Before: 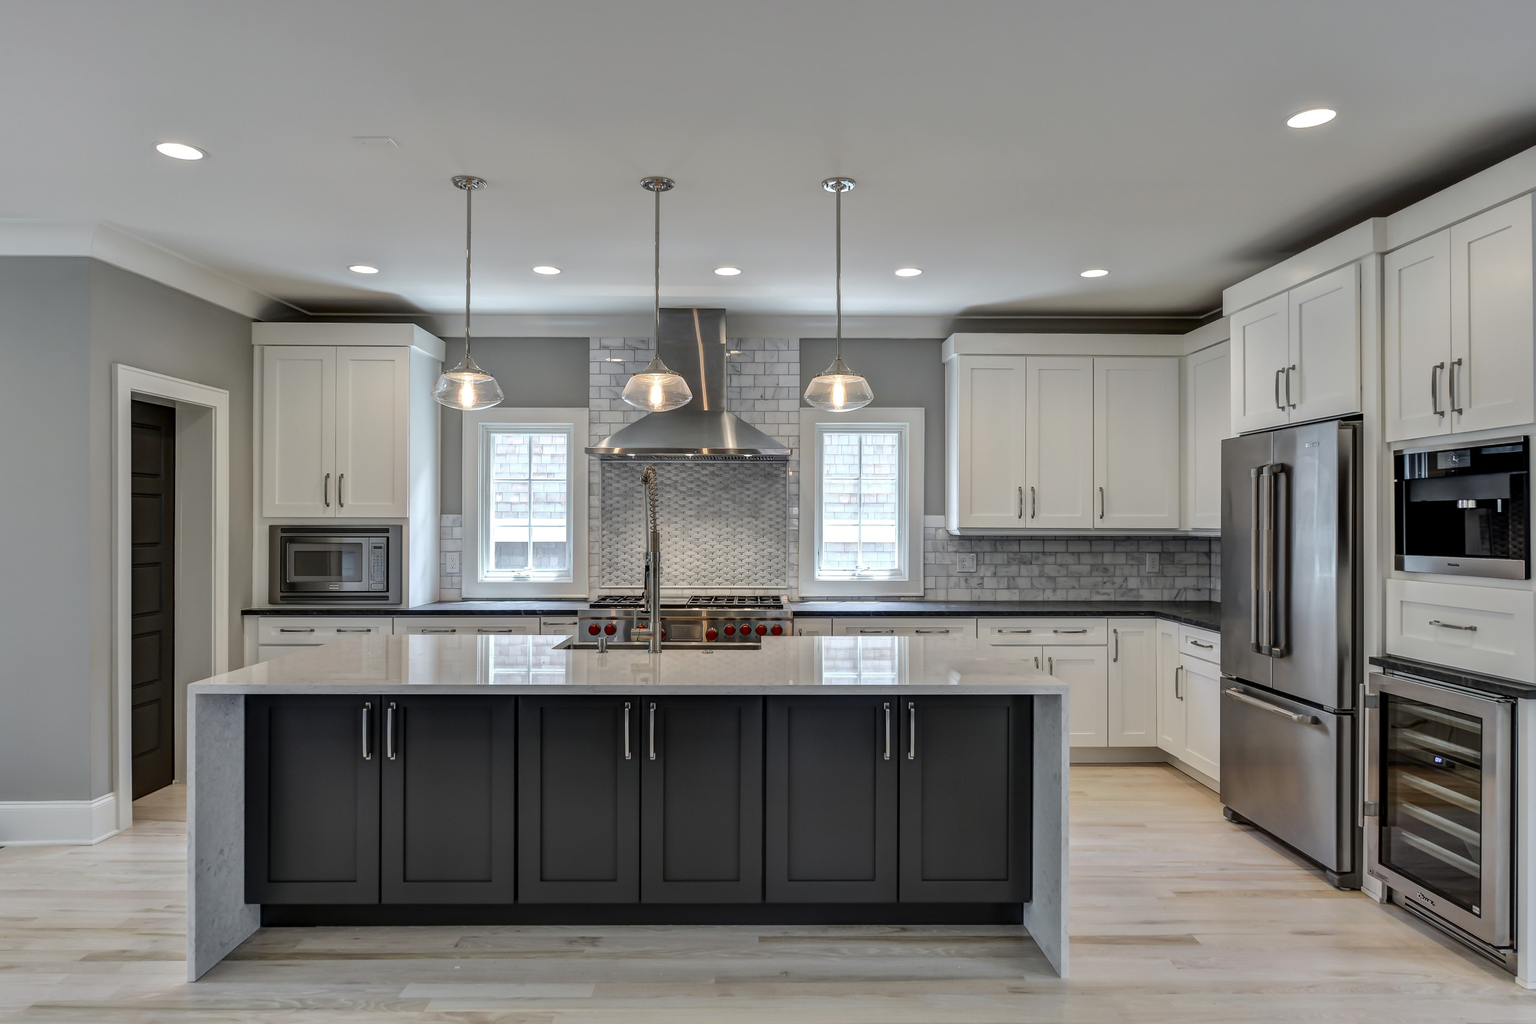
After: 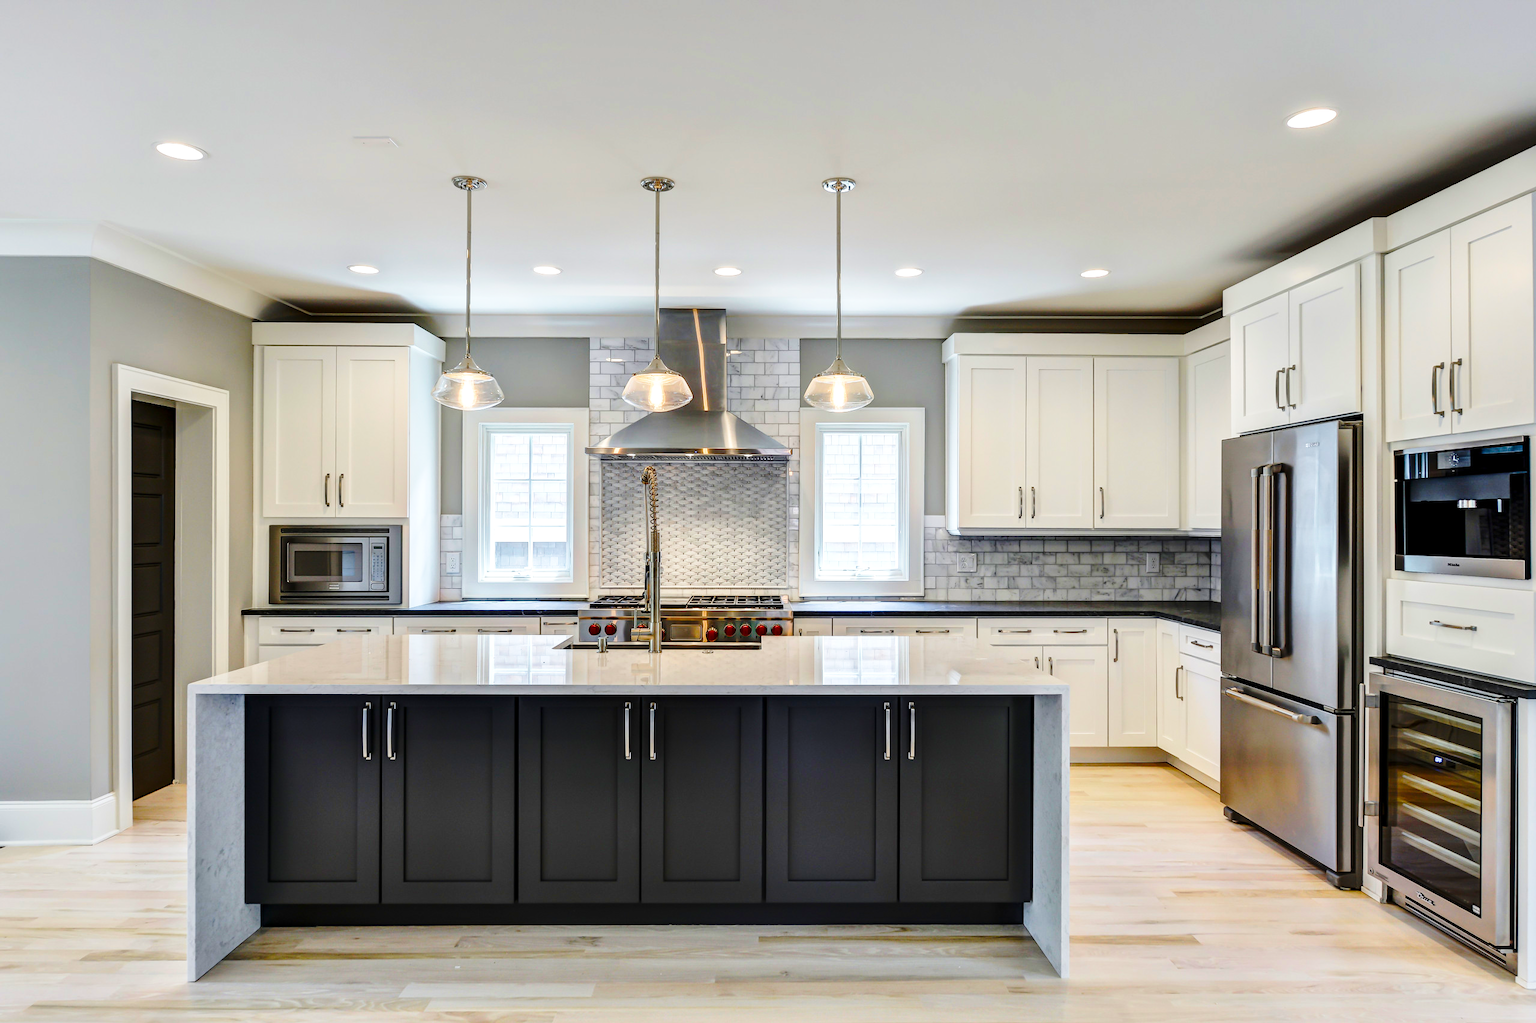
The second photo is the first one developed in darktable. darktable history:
base curve: curves: ch0 [(0, 0) (0.036, 0.037) (0.121, 0.228) (0.46, 0.76) (0.859, 0.983) (1, 1)], preserve colors none
velvia: strength 51.68%, mid-tones bias 0.507
